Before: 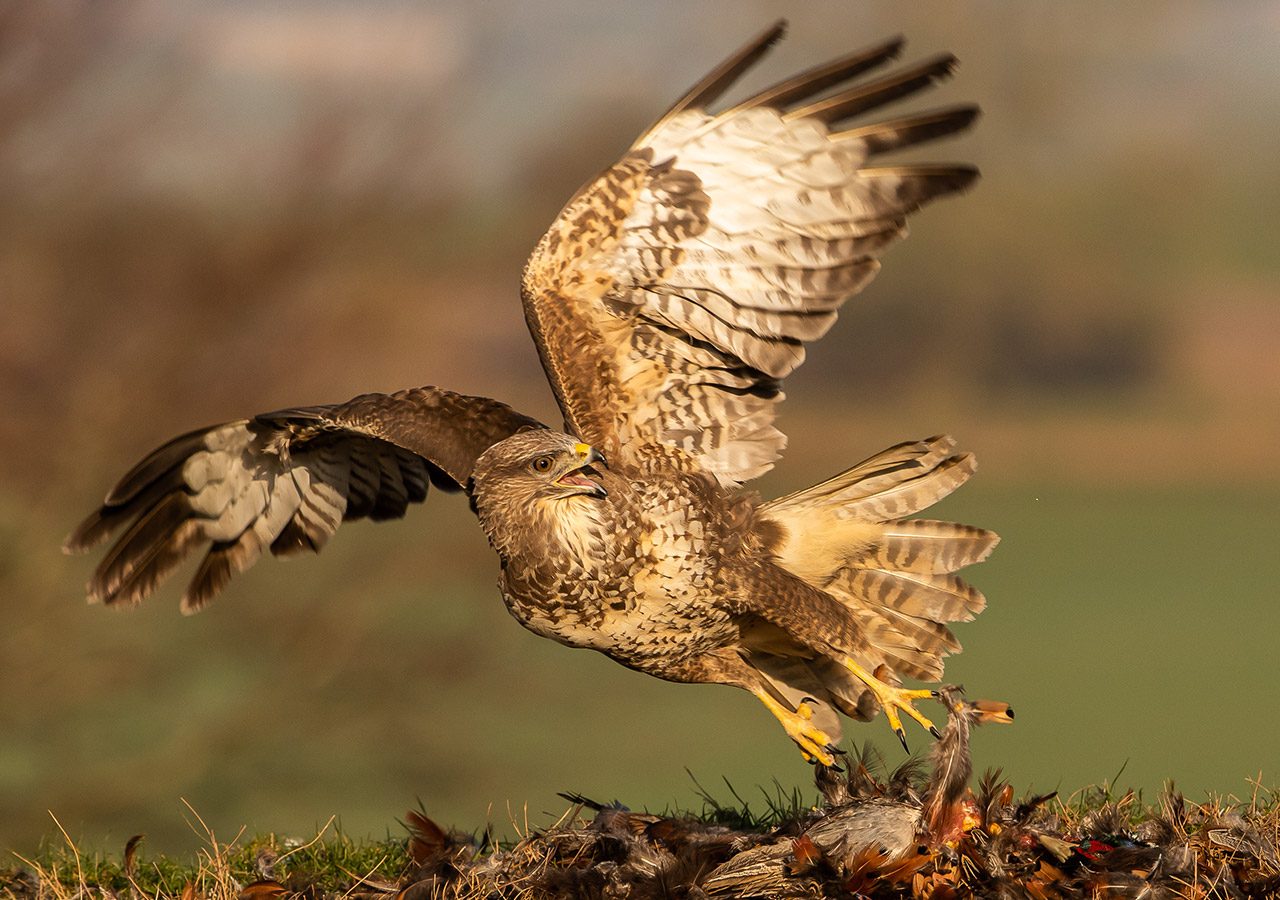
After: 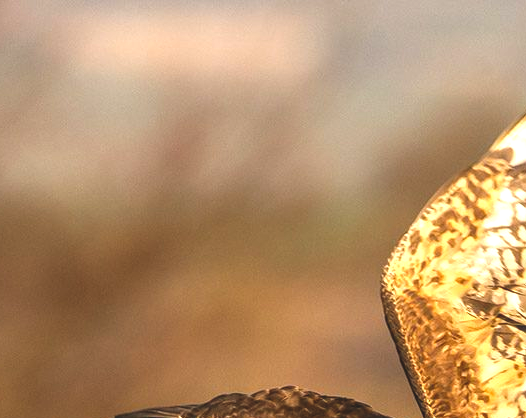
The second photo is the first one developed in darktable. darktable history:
exposure: exposure 0.297 EV, compensate highlight preservation false
tone equalizer: -8 EV -0.448 EV, -7 EV -0.421 EV, -6 EV -0.347 EV, -5 EV -0.198 EV, -3 EV 0.234 EV, -2 EV 0.355 EV, -1 EV 0.368 EV, +0 EV 0.386 EV
color balance rgb: shadows lift › chroma 0.965%, shadows lift › hue 111.21°, global offset › luminance 1.994%, perceptual saturation grading › global saturation 15.034%
local contrast: on, module defaults
crop and rotate: left 10.957%, top 0.056%, right 47.946%, bottom 53.498%
